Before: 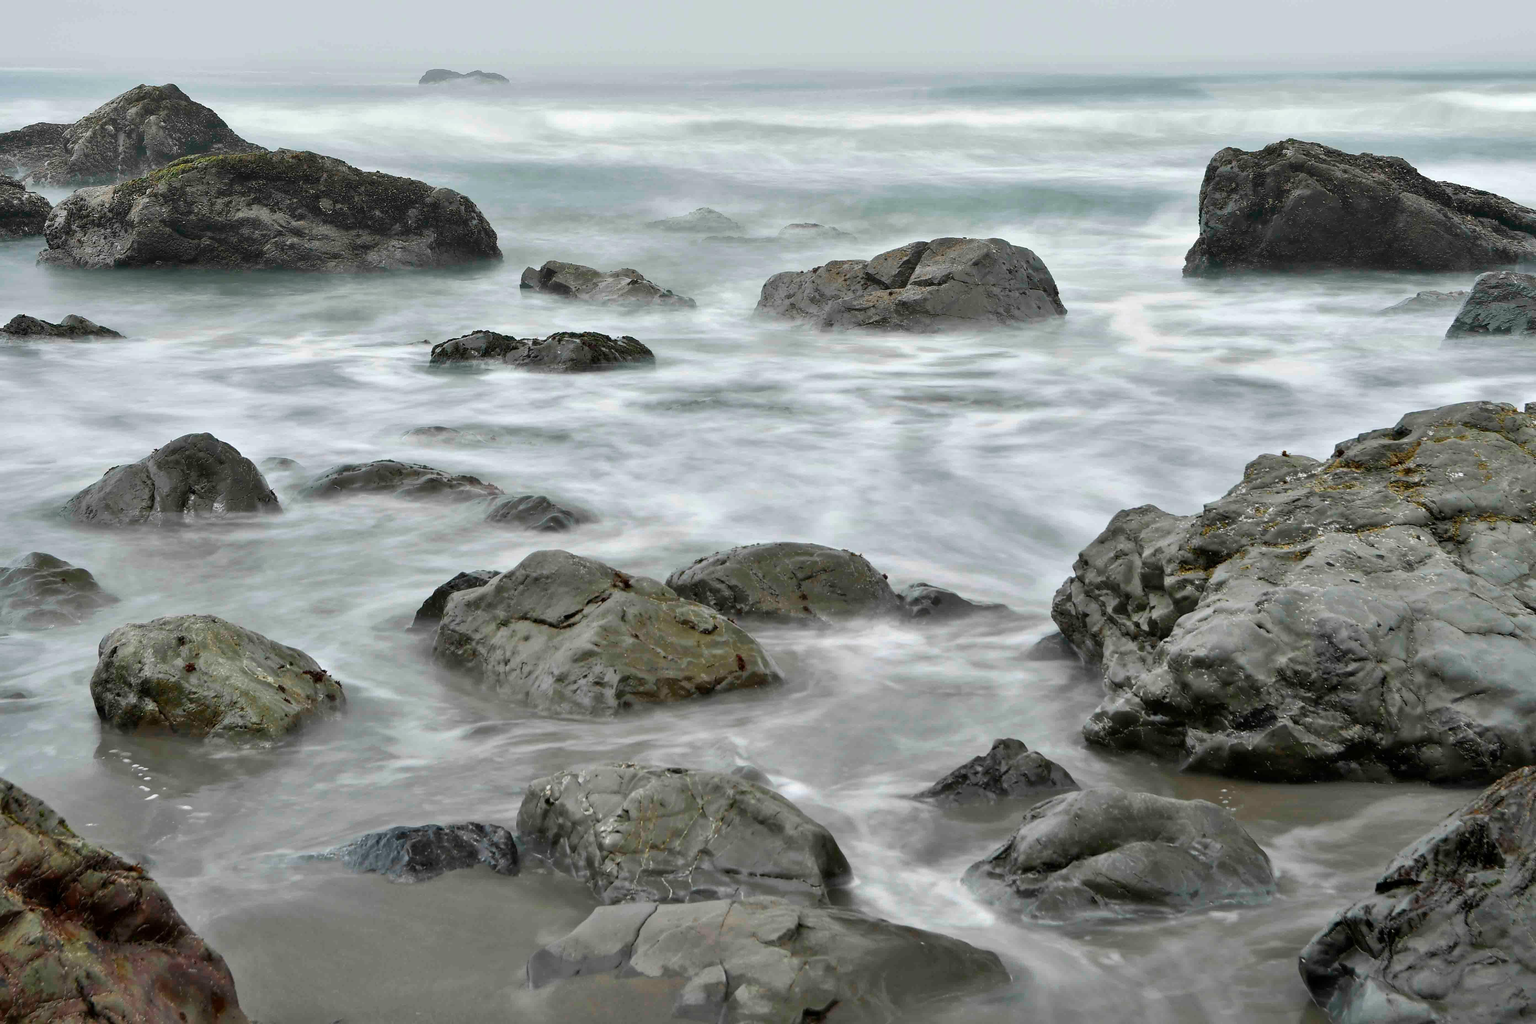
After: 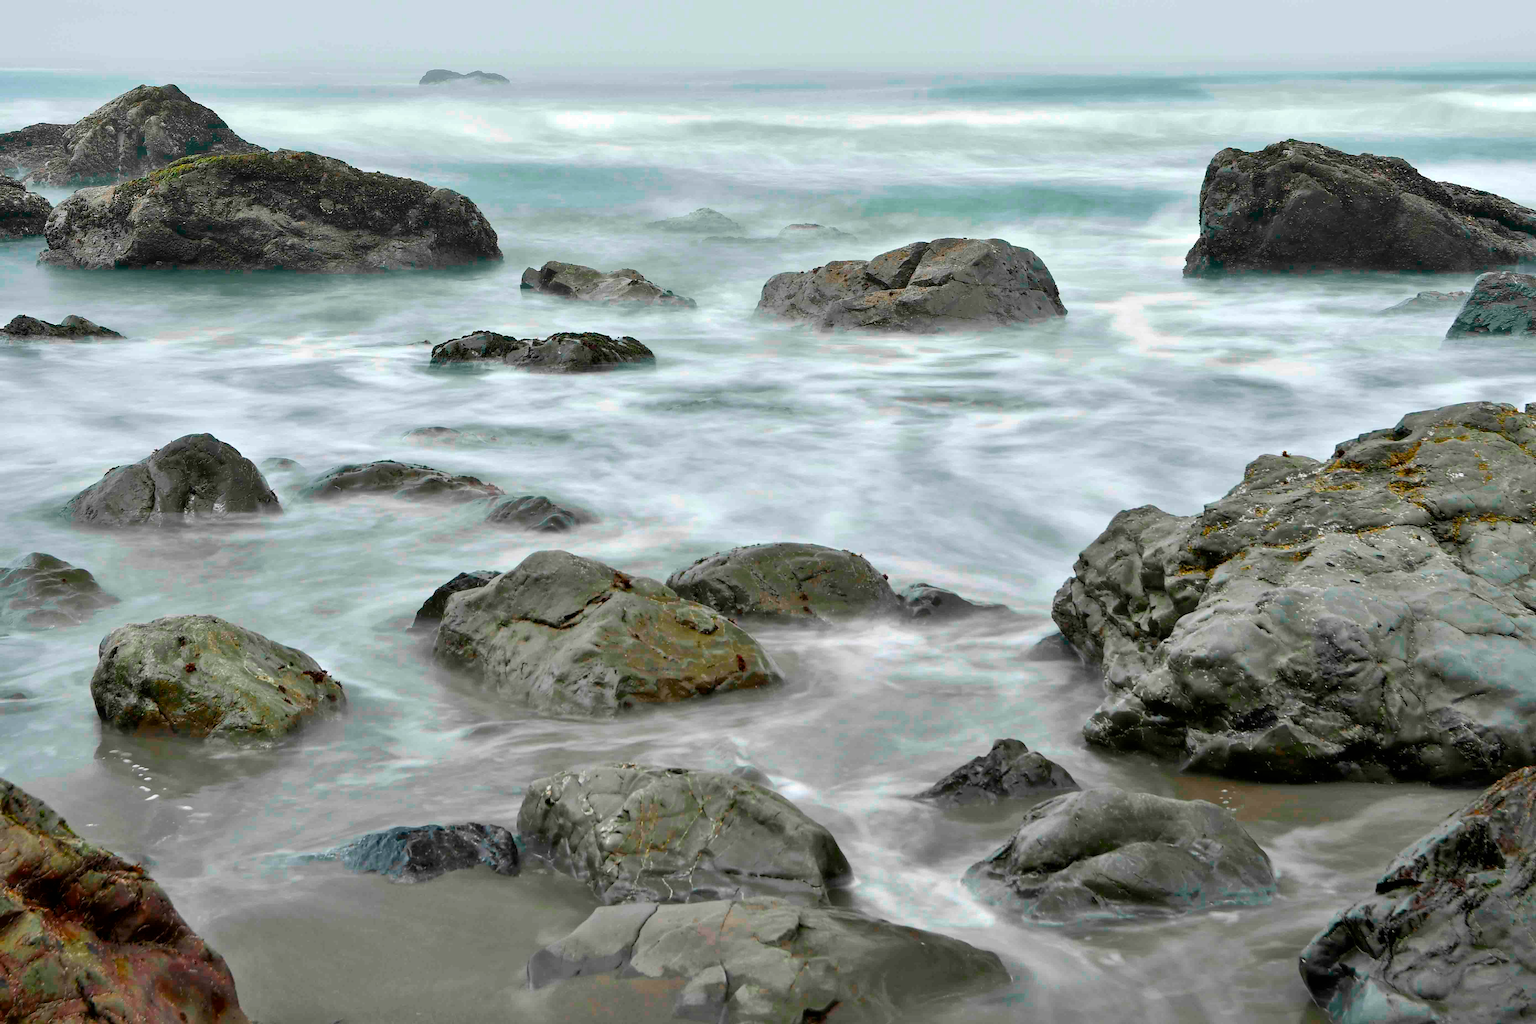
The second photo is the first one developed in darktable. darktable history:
exposure: black level correction 0, exposure 1.1 EV, compensate exposure bias true, compensate highlight preservation false
color balance rgb: perceptual saturation grading › global saturation 20%, global vibrance 20%
